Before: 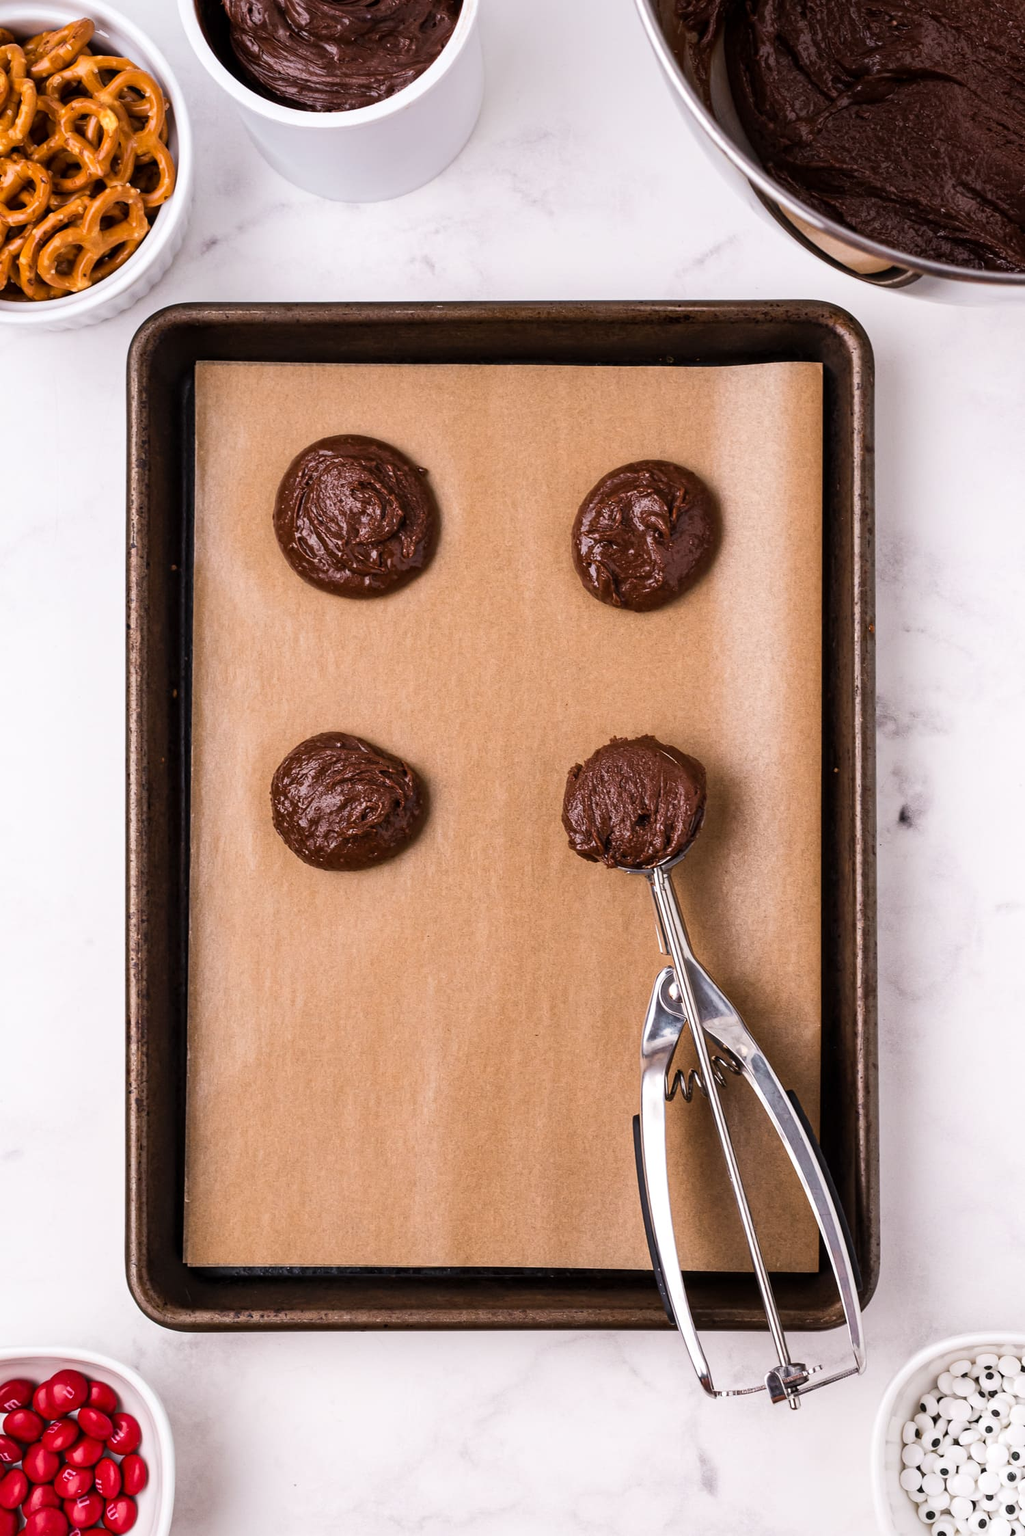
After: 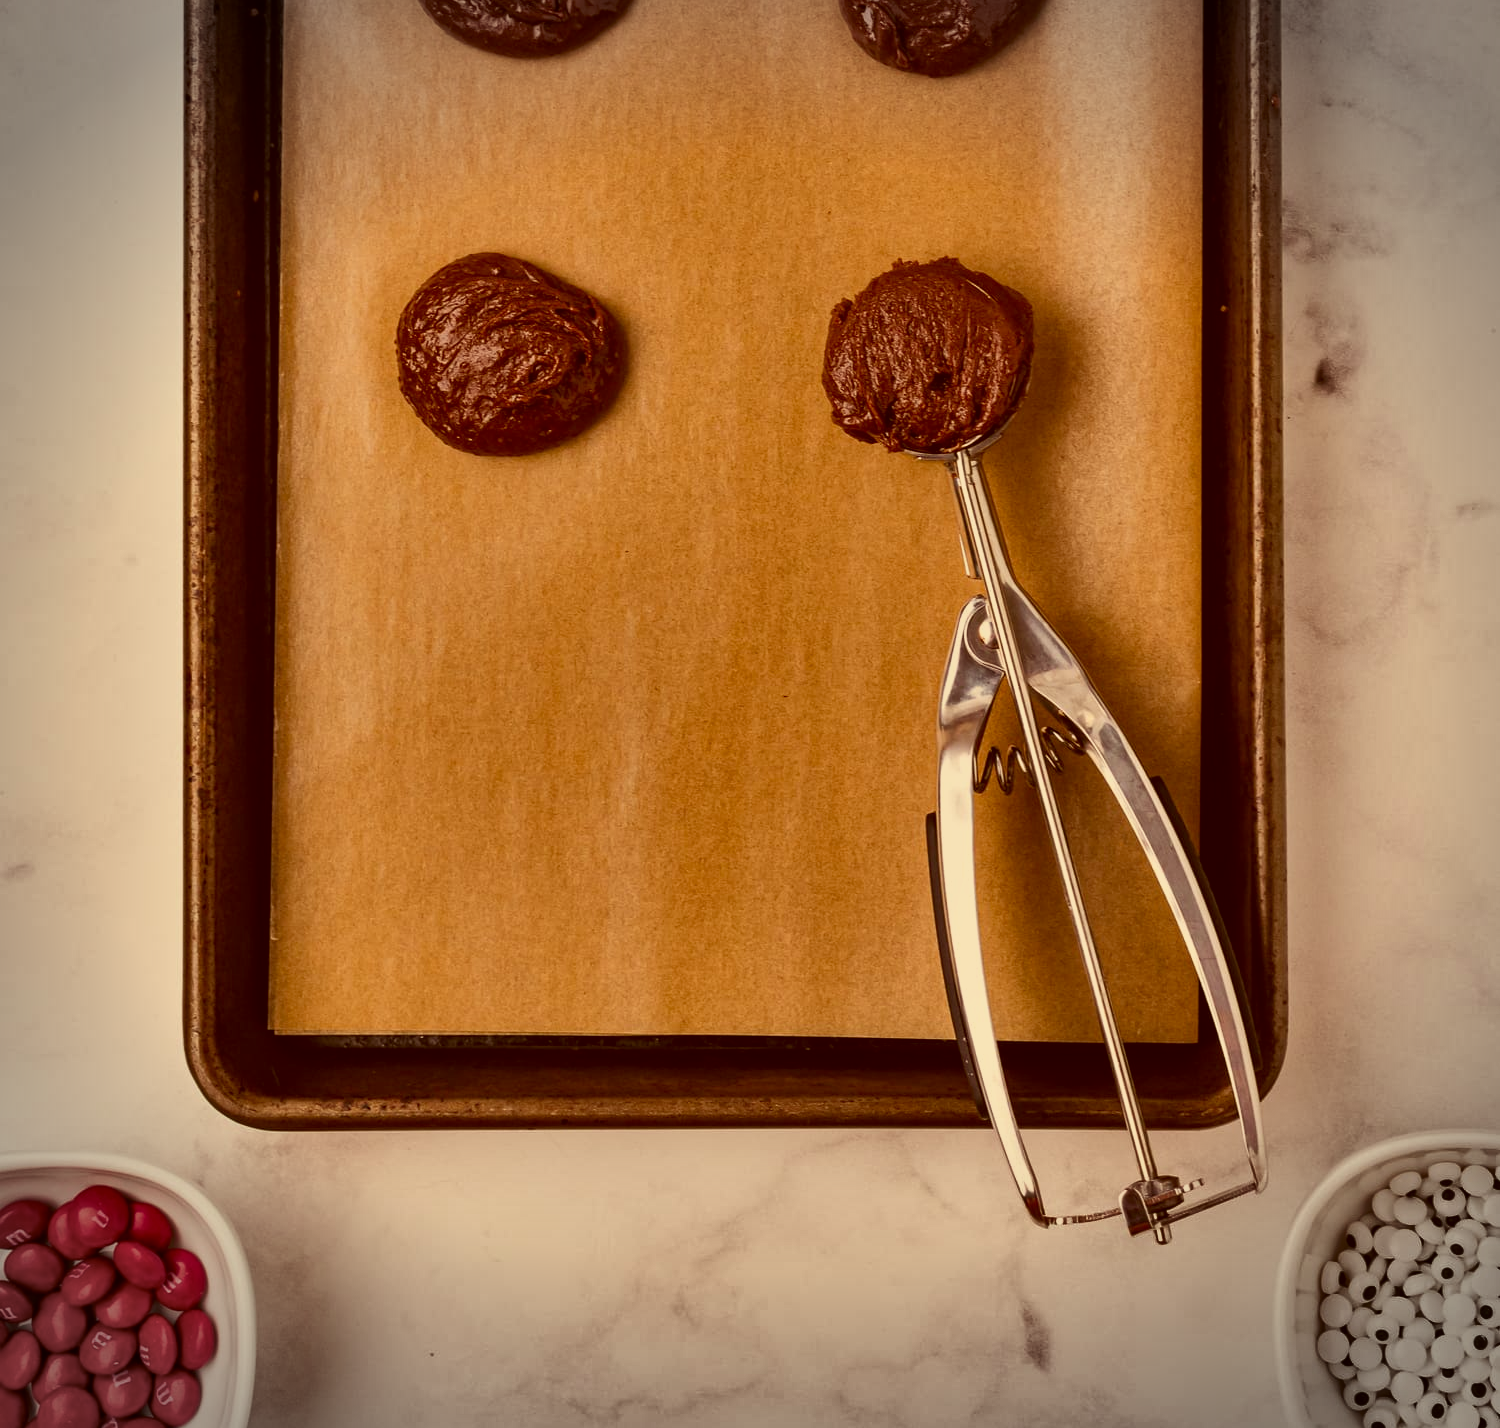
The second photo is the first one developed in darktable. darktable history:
shadows and highlights: shadows 79.61, white point adjustment -9.14, highlights -61.26, soften with gaussian
vignetting: fall-off start 89.53%, fall-off radius 44.02%, width/height ratio 1.168
color correction: highlights a* 1.14, highlights b* 24.62, shadows a* 15.44, shadows b* 24.77
crop and rotate: top 36.436%
